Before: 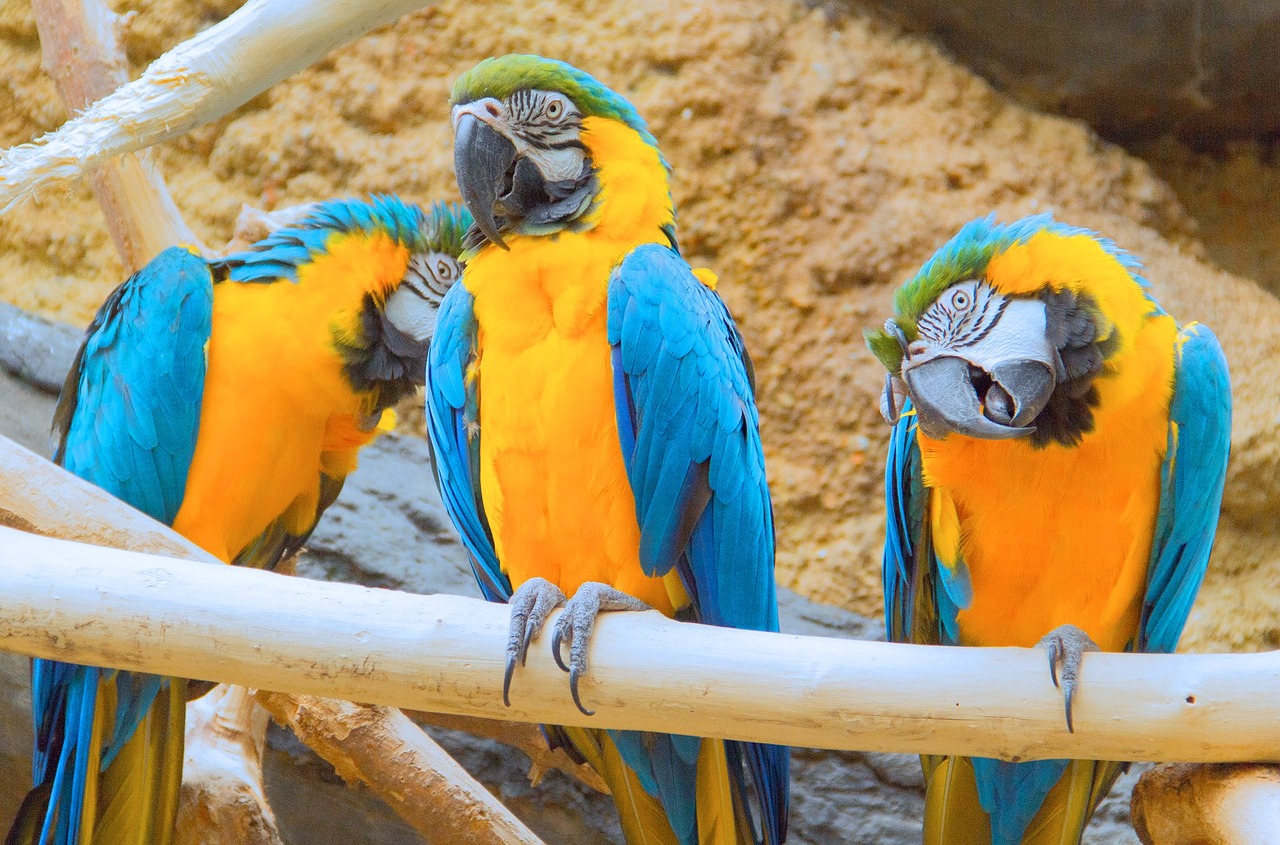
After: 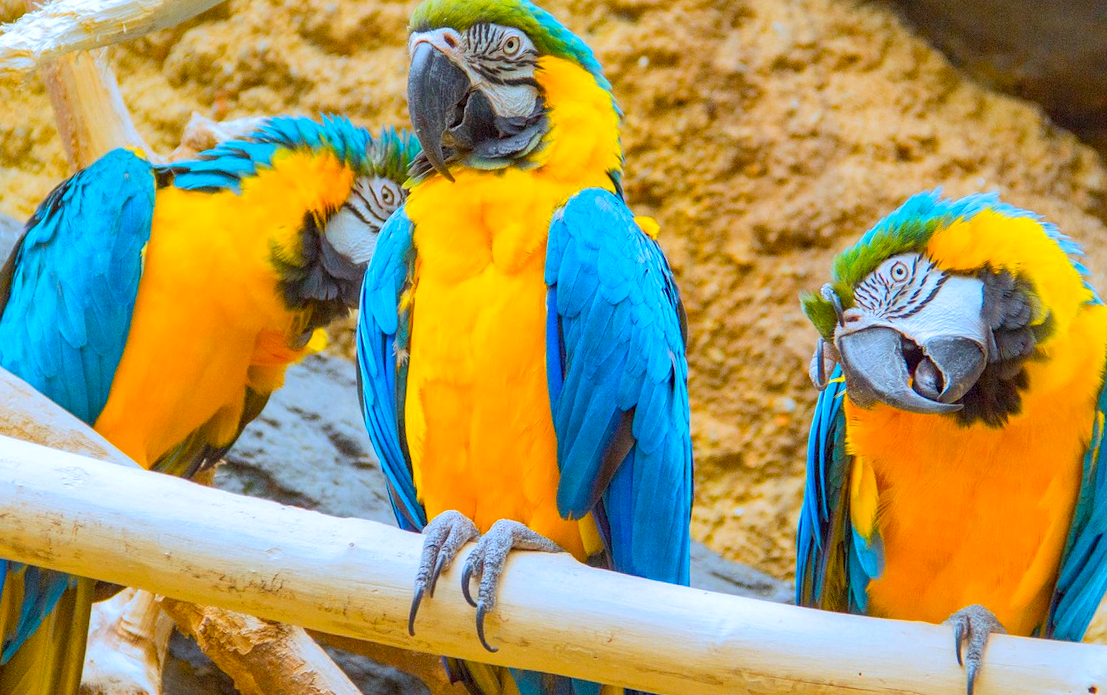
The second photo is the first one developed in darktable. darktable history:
rotate and perspective: rotation 5.12°, automatic cropping off
color balance rgb: linear chroma grading › global chroma 33.4%
crop: left 7.856%, top 11.836%, right 10.12%, bottom 15.387%
white balance: red 1, blue 1
tone equalizer: on, module defaults
local contrast: on, module defaults
